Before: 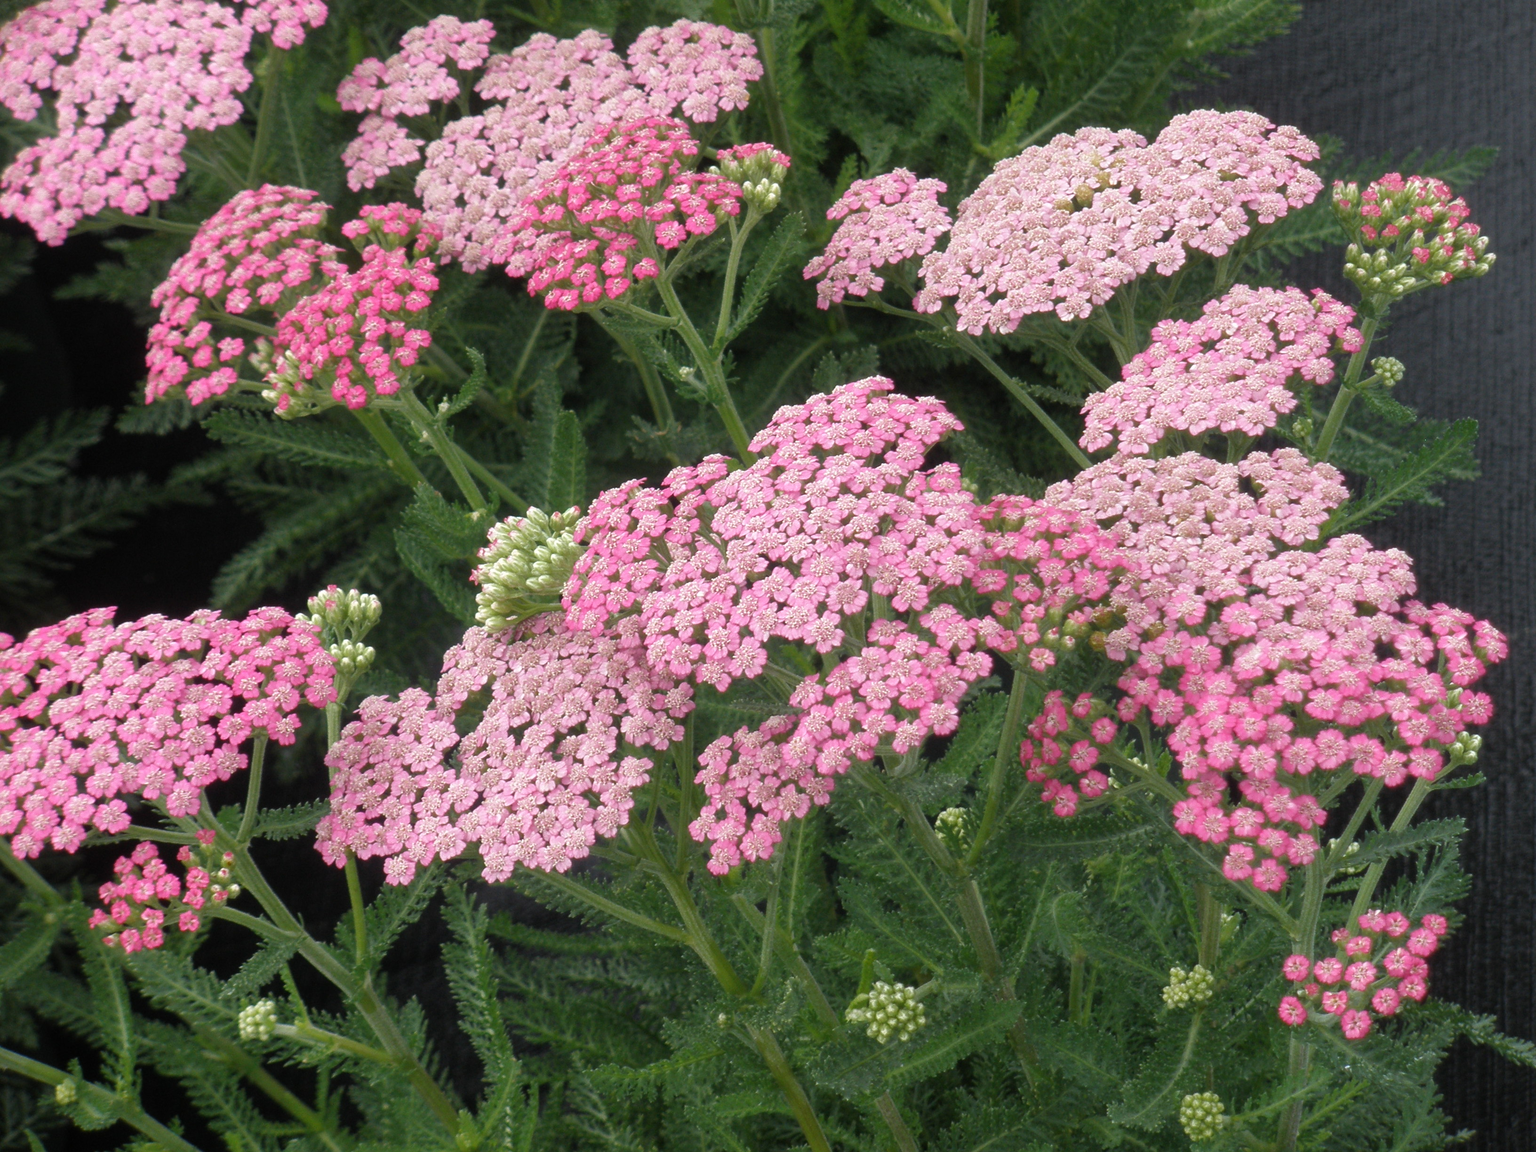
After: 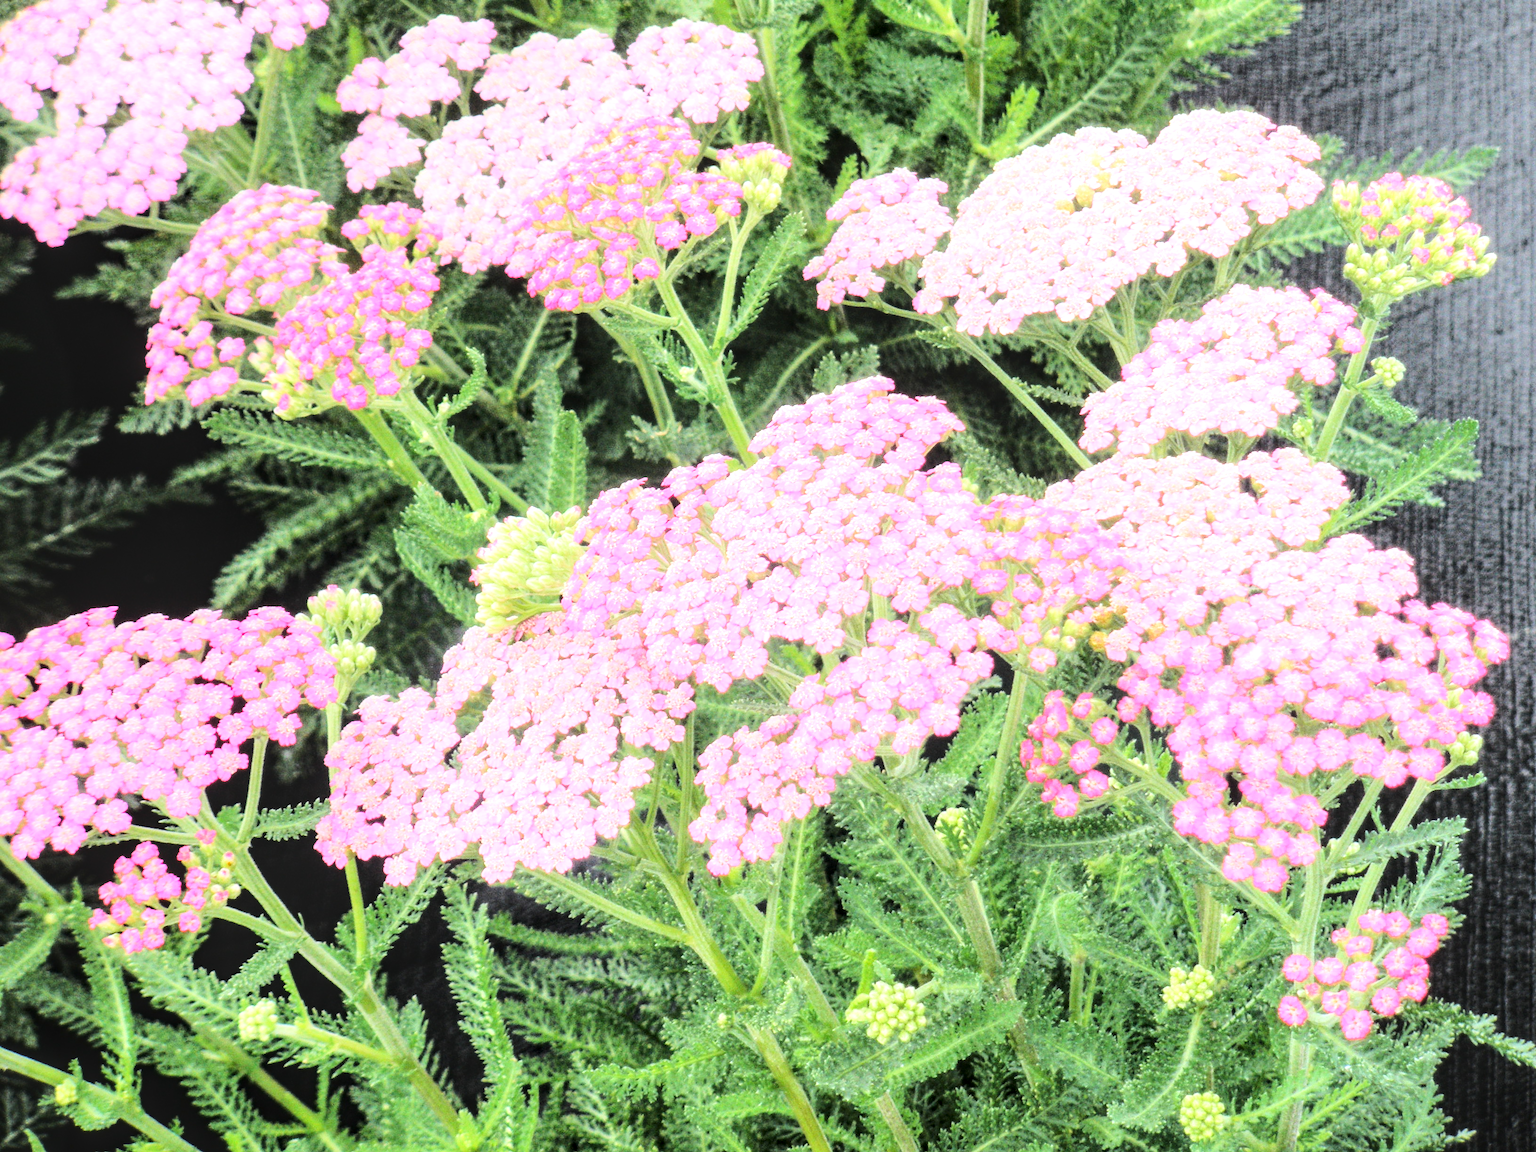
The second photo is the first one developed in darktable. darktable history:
base curve: curves: ch0 [(0, 0) (0, 0.001) (0.001, 0.001) (0.004, 0.002) (0.007, 0.004) (0.015, 0.013) (0.033, 0.045) (0.052, 0.096) (0.075, 0.17) (0.099, 0.241) (0.163, 0.42) (0.219, 0.55) (0.259, 0.616) (0.327, 0.722) (0.365, 0.765) (0.522, 0.873) (0.547, 0.881) (0.689, 0.919) (0.826, 0.952) (1, 1)]
tone curve: curves: ch0 [(0, 0.023) (0.103, 0.087) (0.277, 0.28) (0.438, 0.547) (0.546, 0.678) (0.735, 0.843) (0.994, 1)]; ch1 [(0, 0) (0.371, 0.261) (0.465, 0.42) (0.488, 0.477) (0.512, 0.513) (0.542, 0.581) (0.574, 0.647) (0.636, 0.747) (1, 1)]; ch2 [(0, 0) (0.369, 0.388) (0.449, 0.431) (0.478, 0.471) (0.516, 0.517) (0.575, 0.642) (0.649, 0.726) (1, 1)], color space Lab, linked channels
exposure: black level correction 0, exposure 0.694 EV, compensate exposure bias true, compensate highlight preservation false
local contrast: detail 130%
